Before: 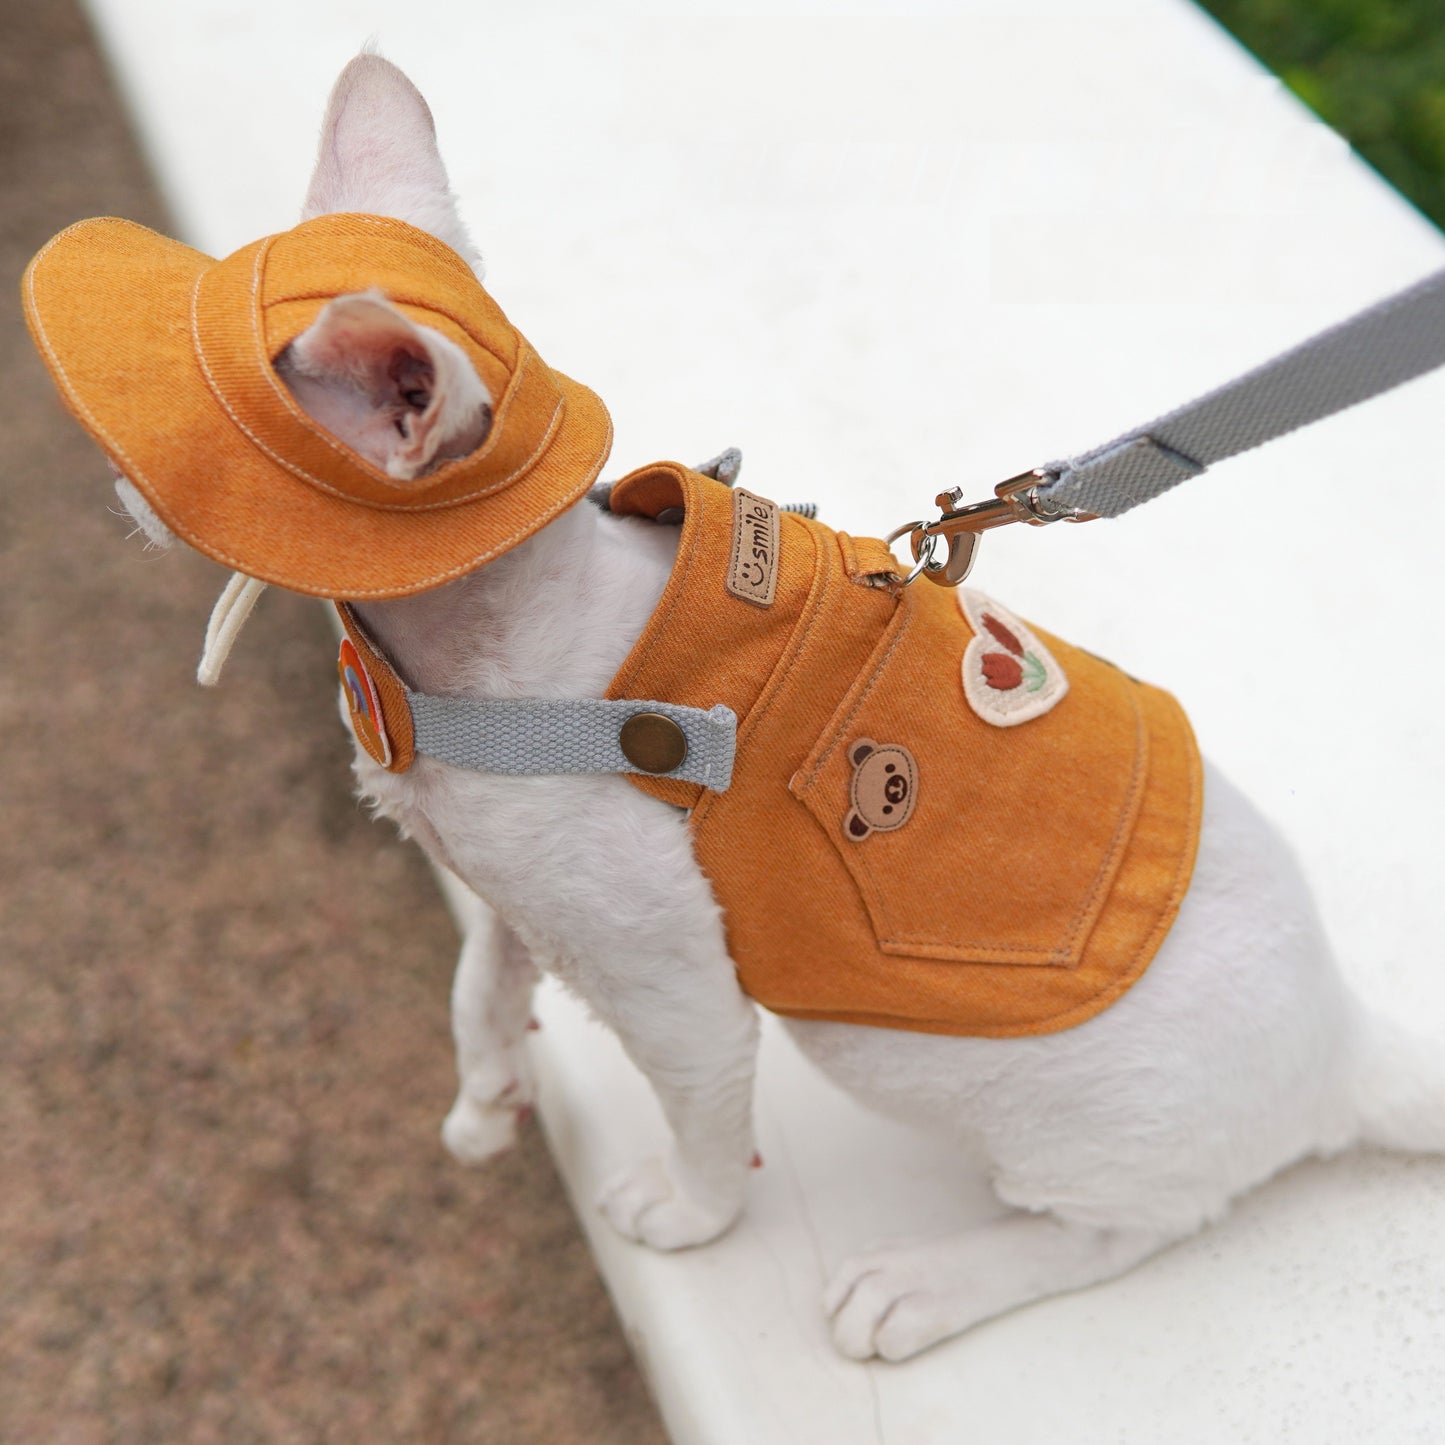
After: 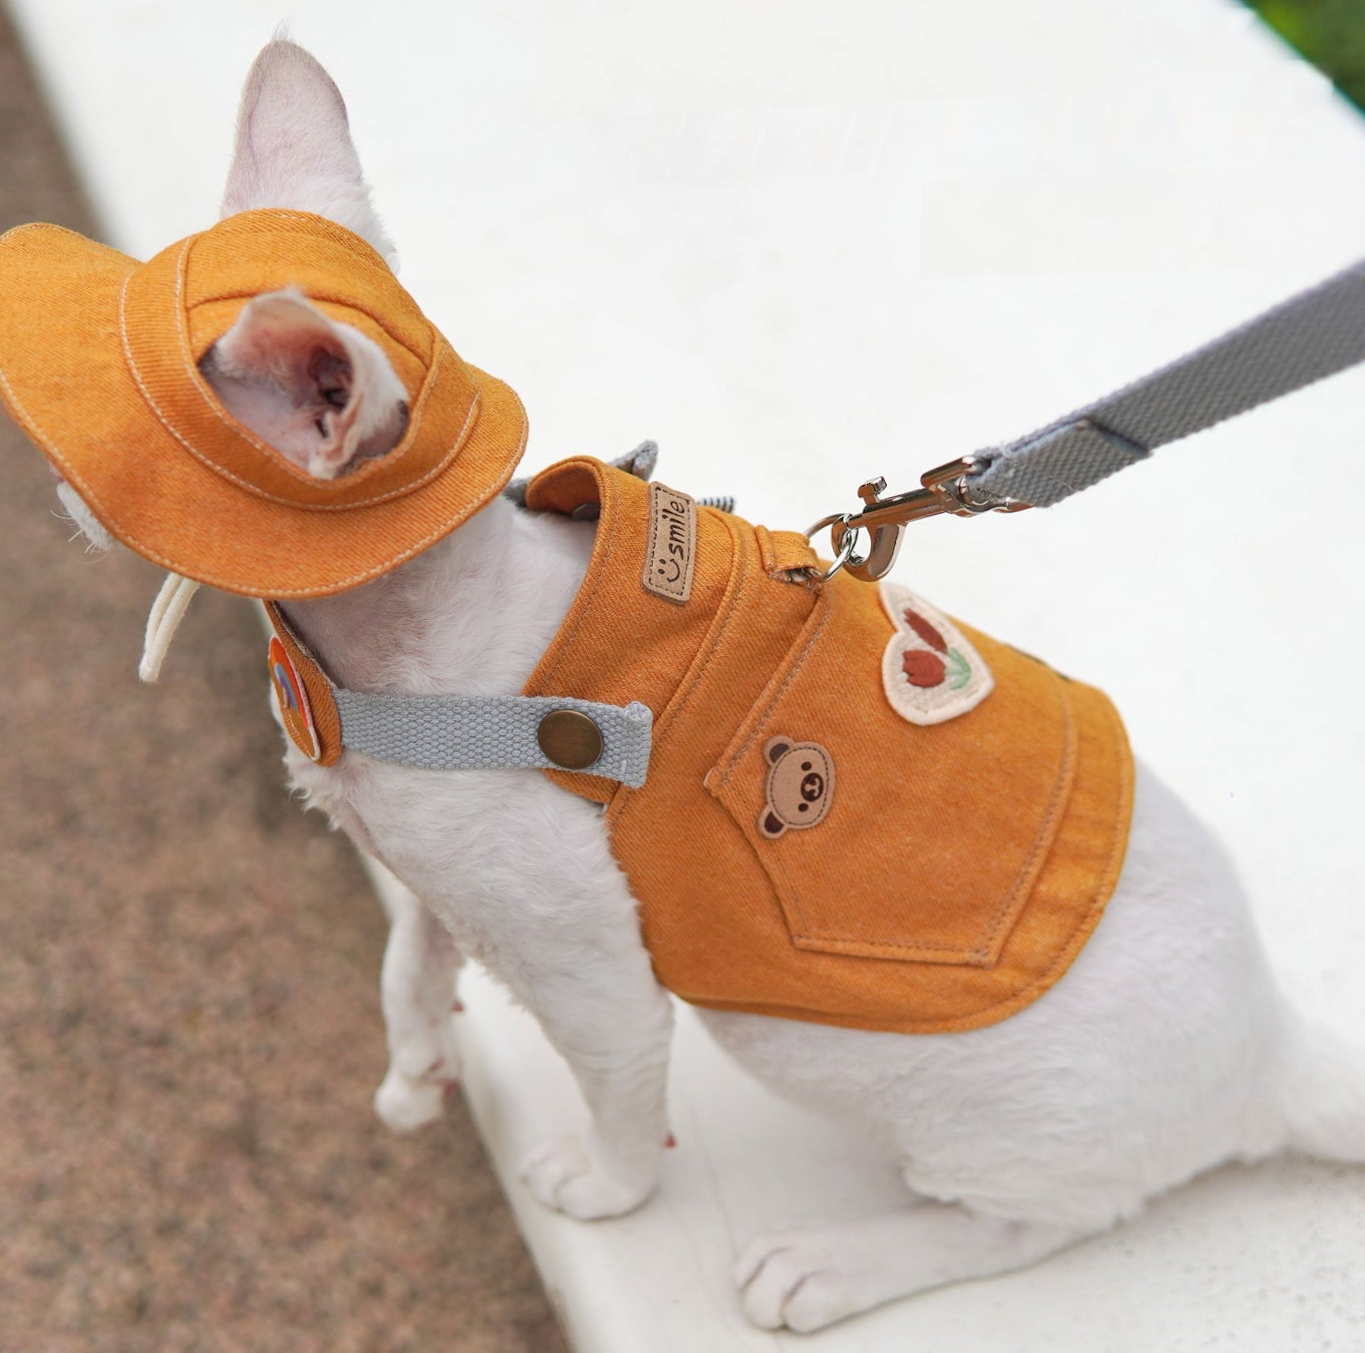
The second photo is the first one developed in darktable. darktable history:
rotate and perspective: rotation 0.062°, lens shift (vertical) 0.115, lens shift (horizontal) -0.133, crop left 0.047, crop right 0.94, crop top 0.061, crop bottom 0.94
contrast brightness saturation: contrast 0.05, brightness 0.06, saturation 0.01
shadows and highlights: radius 125.46, shadows 30.51, highlights -30.51, low approximation 0.01, soften with gaussian
